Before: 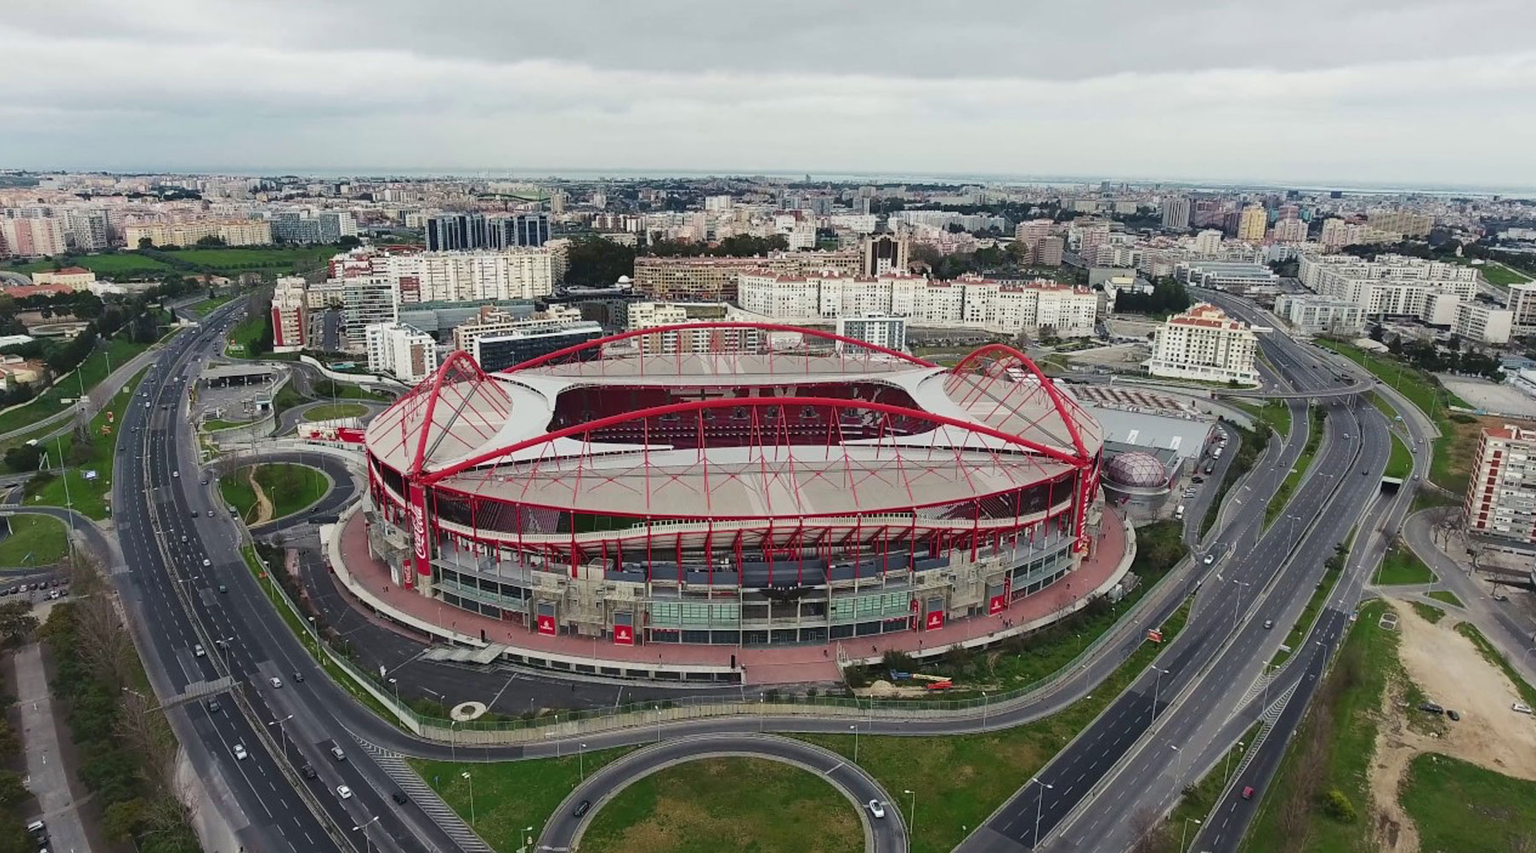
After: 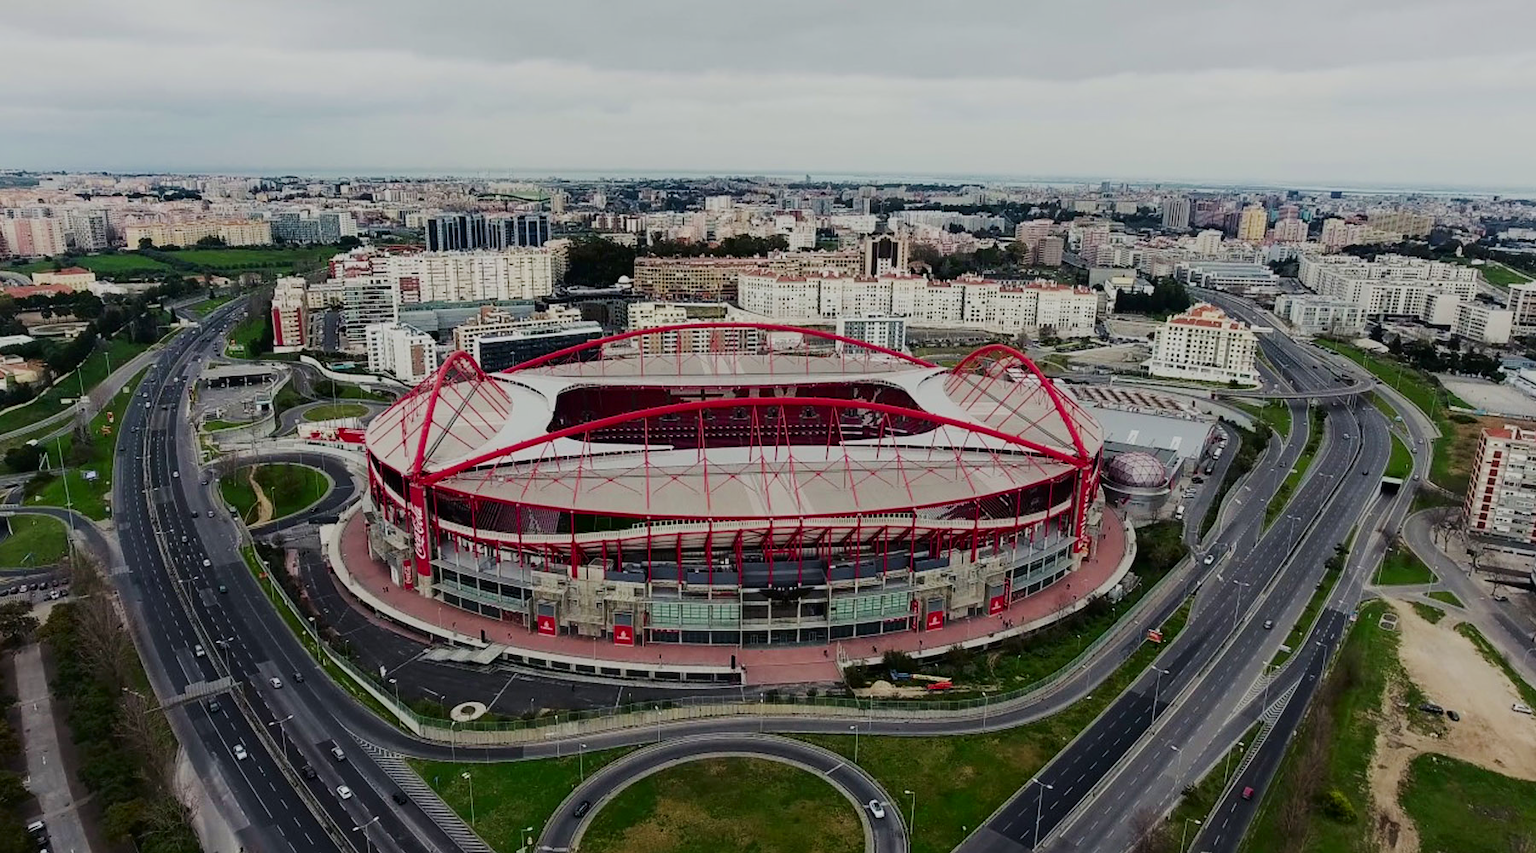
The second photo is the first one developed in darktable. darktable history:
filmic rgb: black relative exposure -7.15 EV, white relative exposure 5.36 EV, hardness 3.02
contrast brightness saturation: contrast 0.13, brightness -0.05, saturation 0.16
